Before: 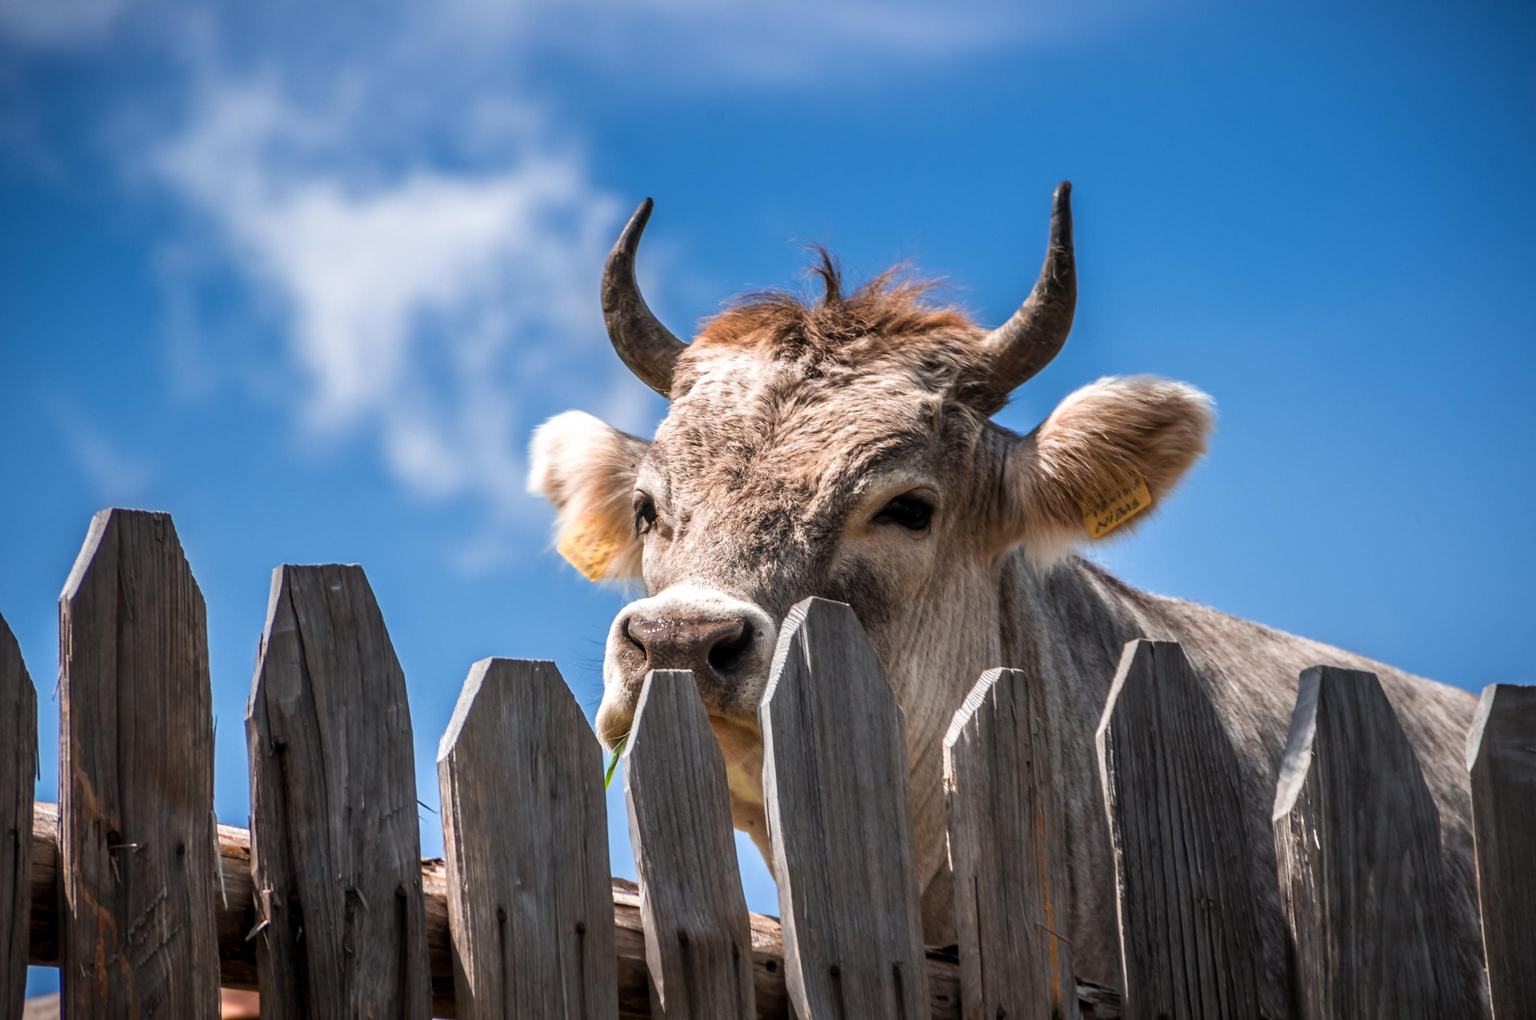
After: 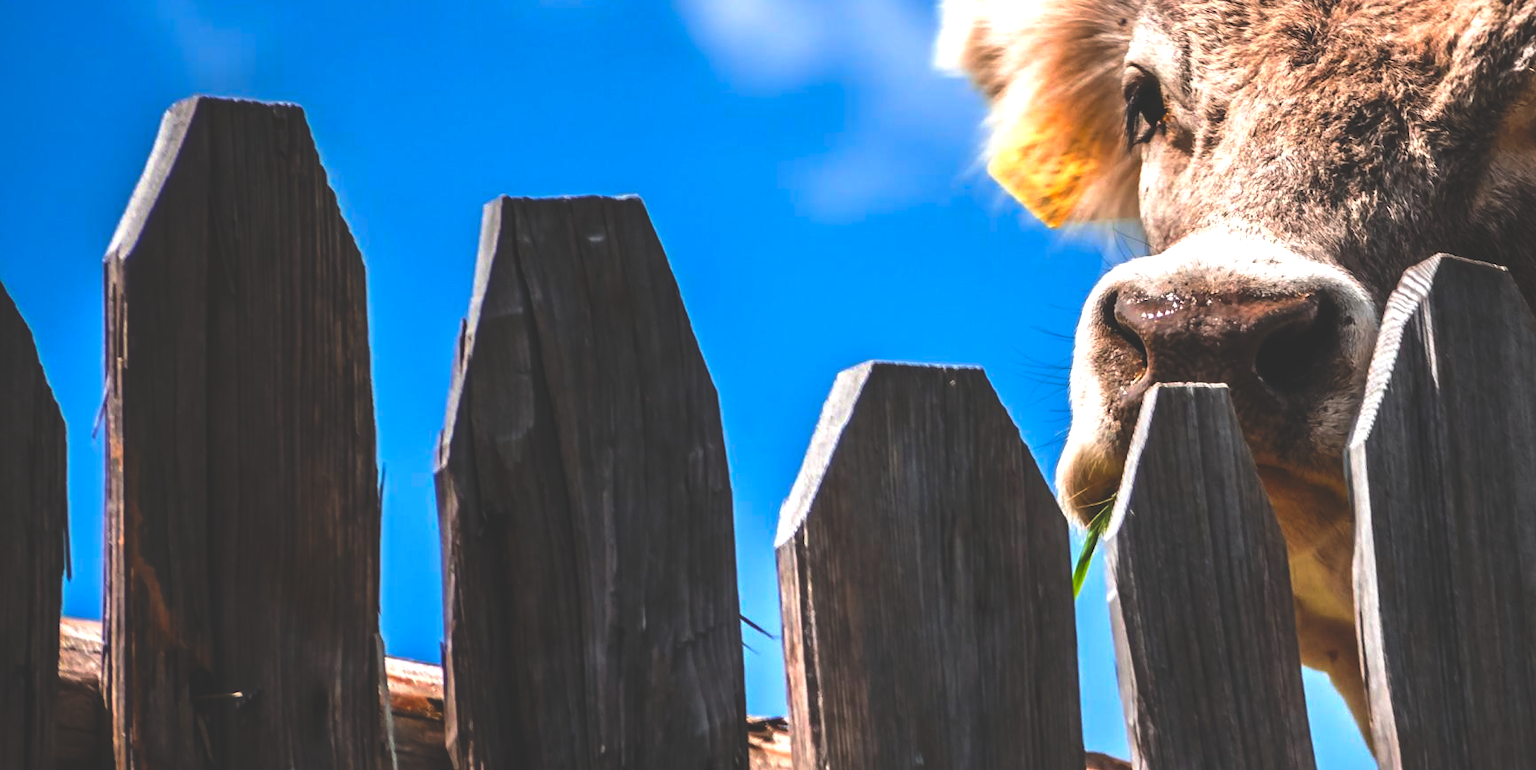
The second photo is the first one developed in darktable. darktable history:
crop: top 44.483%, right 43.593%, bottom 12.892%
contrast brightness saturation: brightness -0.02, saturation 0.35
tone equalizer: -8 EV -0.417 EV, -7 EV -0.389 EV, -6 EV -0.333 EV, -5 EV -0.222 EV, -3 EV 0.222 EV, -2 EV 0.333 EV, -1 EV 0.389 EV, +0 EV 0.417 EV, edges refinement/feathering 500, mask exposure compensation -1.57 EV, preserve details no
rgb curve: curves: ch0 [(0, 0.186) (0.314, 0.284) (0.775, 0.708) (1, 1)], compensate middle gray true, preserve colors none
